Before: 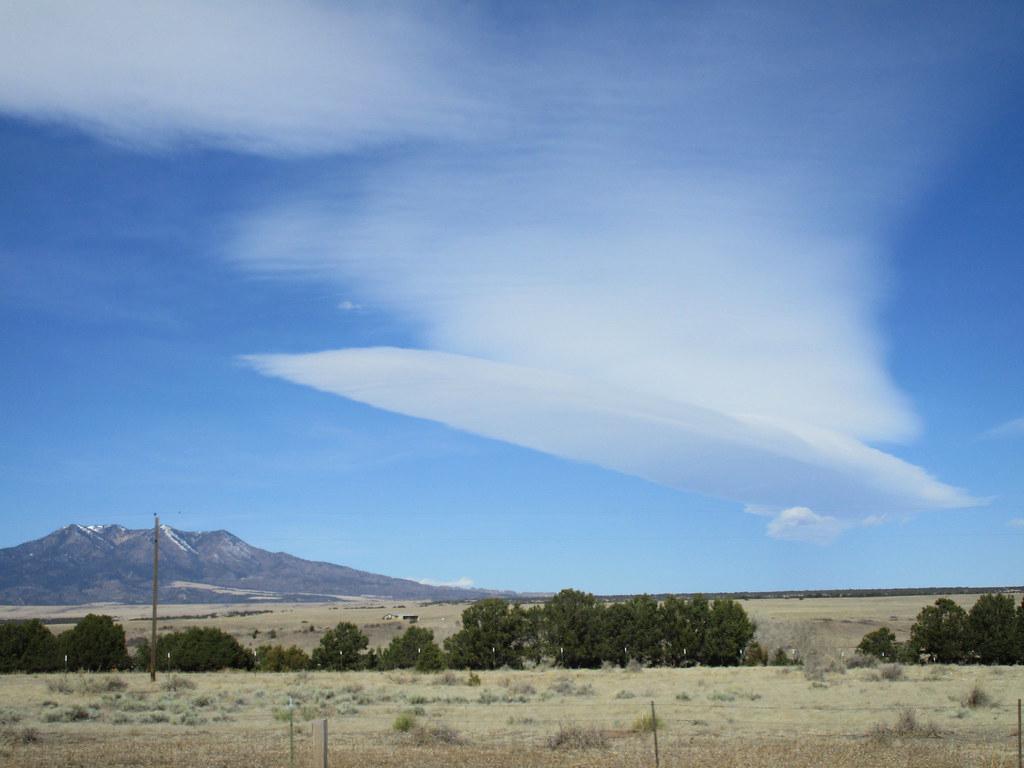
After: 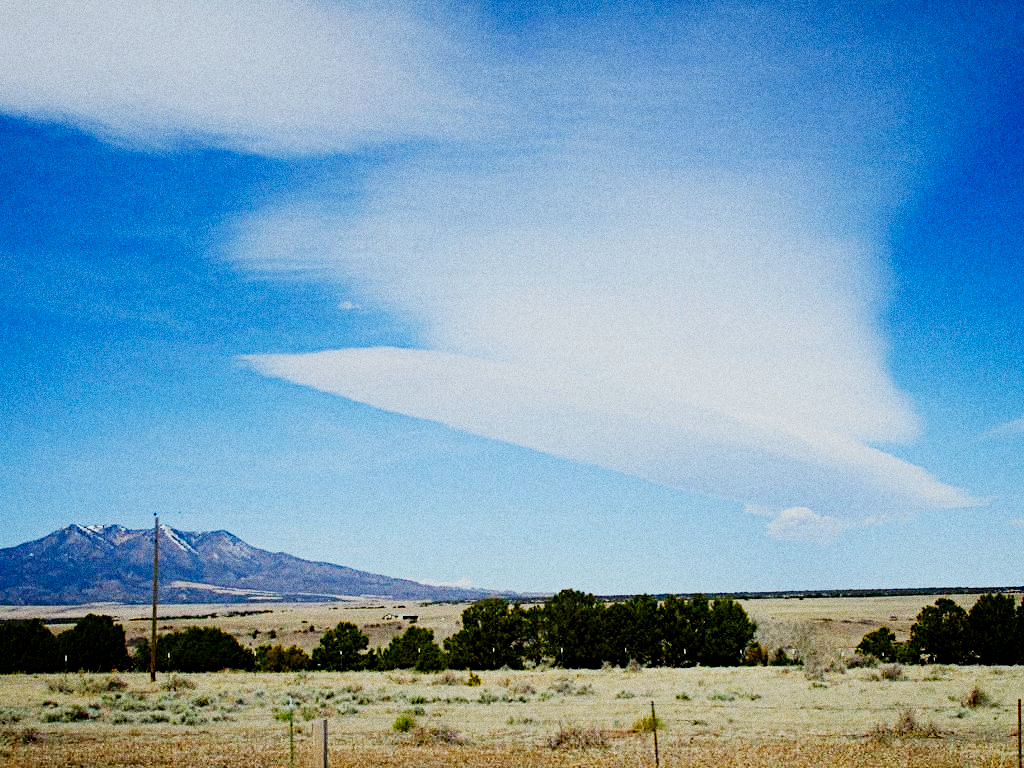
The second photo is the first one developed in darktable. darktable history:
contrast equalizer: y [[0.439, 0.44, 0.442, 0.457, 0.493, 0.498], [0.5 ×6], [0.5 ×6], [0 ×6], [0 ×6]], mix 0.59
color balance rgb: shadows lift › luminance -9.41%, highlights gain › luminance 17.6%, global offset › luminance -1.45%, perceptual saturation grading › highlights -17.77%, perceptual saturation grading › mid-tones 33.1%, perceptual saturation grading › shadows 50.52%, global vibrance 24.22%
color equalizer "oranges": saturation › orange 1.04, hue › orange -8.78, brightness › orange 1.17
color equalizer "blues": saturation › blue 1.25, hue › blue -12.68, brightness › blue 0.793, node placement 6°
diffuse or sharpen "sharpen demosaicing: AA filter": edge sensitivity 1, 1st order anisotropy 100%, 2nd order anisotropy 100%, 3rd order anisotropy 100%, 4th order anisotropy 100%, 1st order speed -25%, 2nd order speed -25%, 3rd order speed -25%, 4th order speed -25%
diffuse or sharpen "diffusion": radius span 77, 1st order speed 50%, 2nd order speed 50%, 3rd order speed 50%, 4th order speed 50% | blend: blend mode normal, opacity 25%; mask: uniform (no mask)
grain "silver grain": coarseness 0.09 ISO, strength 40%
sigmoid: contrast 1.81, skew -0.21, preserve hue 0%, red attenuation 0.1, red rotation 0.035, green attenuation 0.1, green rotation -0.017, blue attenuation 0.15, blue rotation -0.052, base primaries Rec2020
